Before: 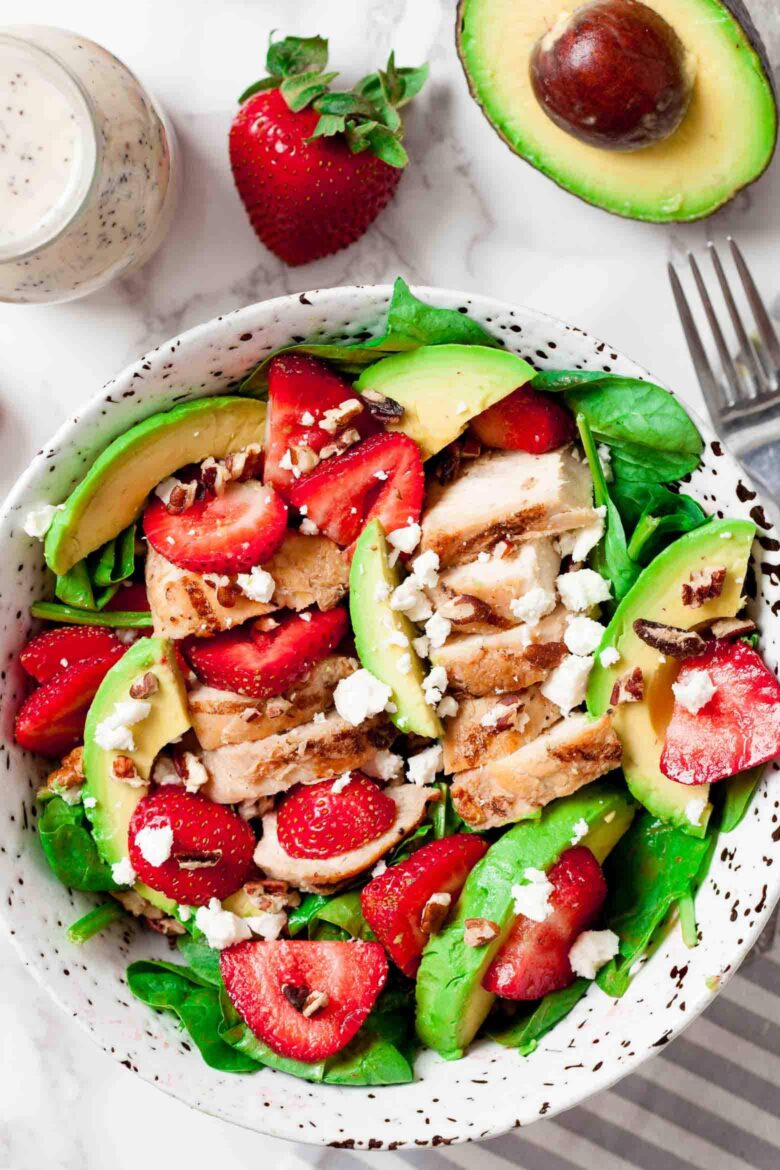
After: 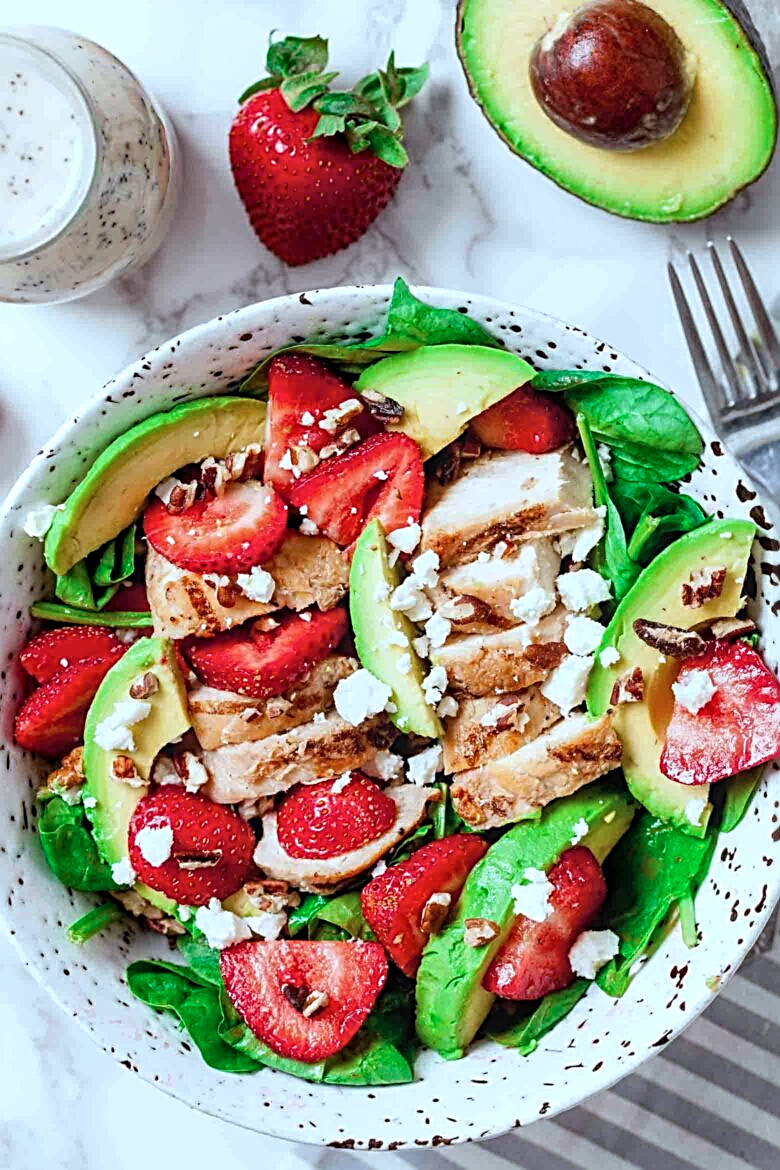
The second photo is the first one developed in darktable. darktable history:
sharpen: radius 2.57, amount 0.7
local contrast: on, module defaults
color calibration: illuminant F (fluorescent), F source F9 (Cool White Deluxe 4150 K) – high CRI, x 0.375, y 0.373, temperature 4163.46 K
